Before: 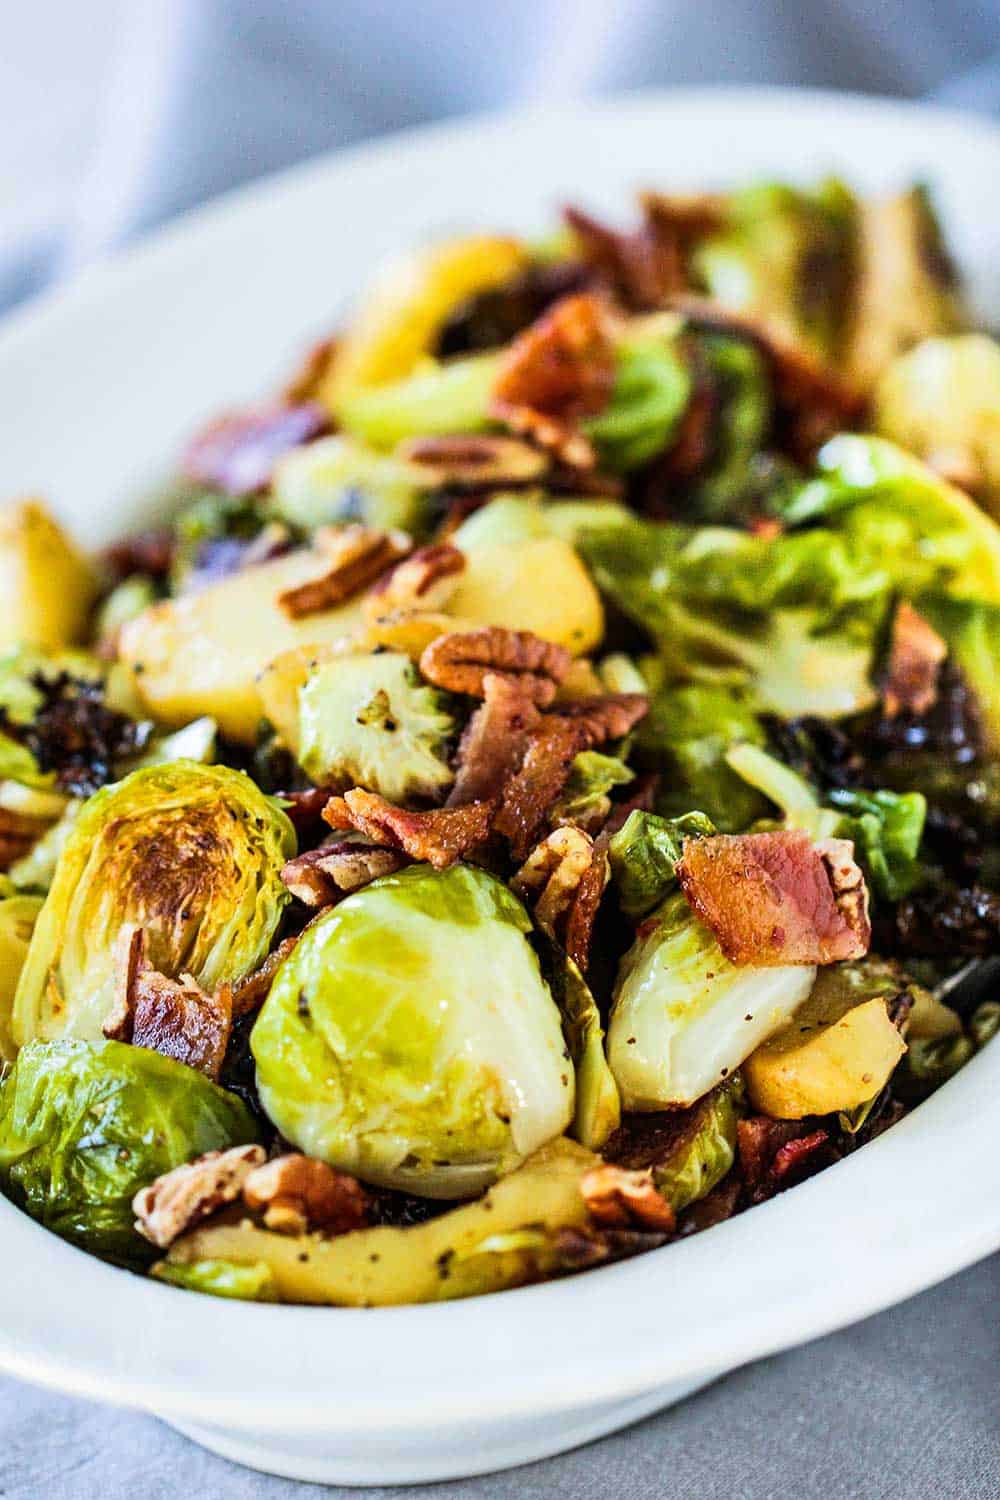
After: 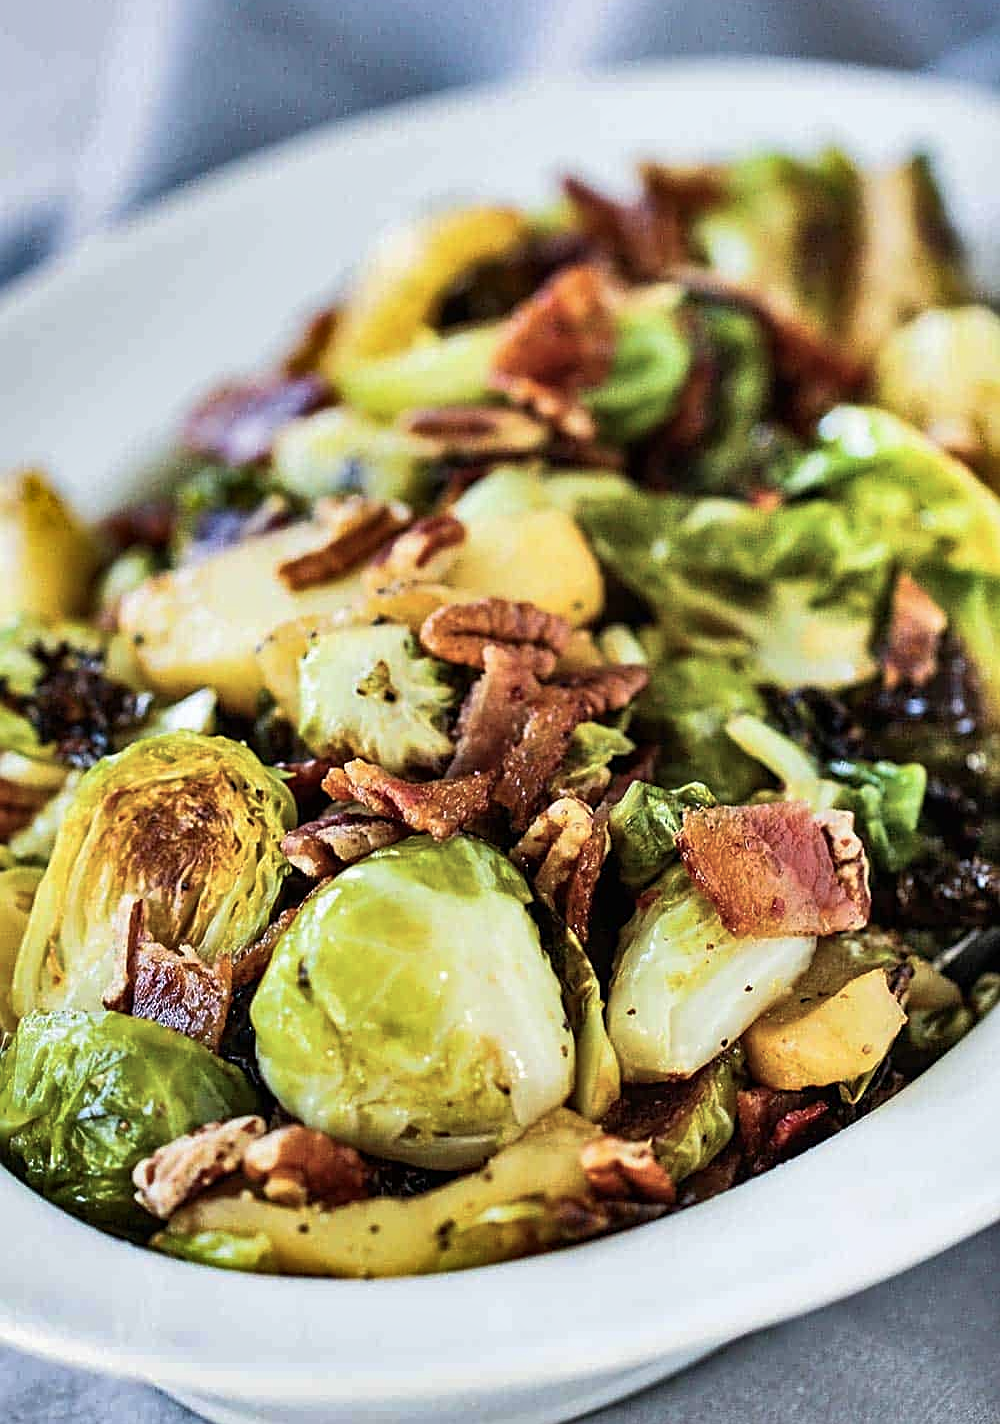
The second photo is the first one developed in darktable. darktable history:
shadows and highlights: shadows 76.04, highlights -60.55, soften with gaussian
crop and rotate: top 1.968%, bottom 3.039%
color balance rgb: linear chroma grading › shadows -7.271%, linear chroma grading › highlights -6.819%, linear chroma grading › global chroma -10.33%, linear chroma grading › mid-tones -7.927%, perceptual saturation grading › global saturation -3.792%, global vibrance 20%
sharpen: on, module defaults
